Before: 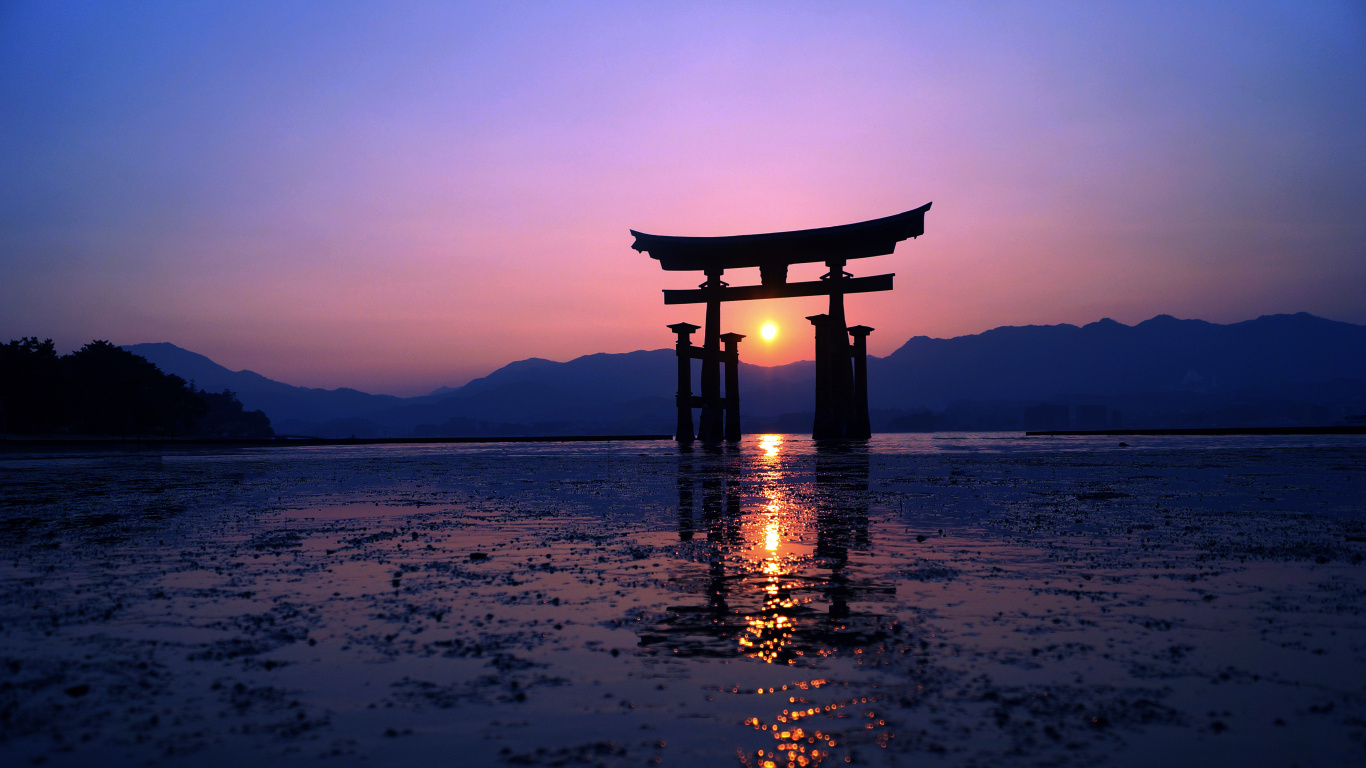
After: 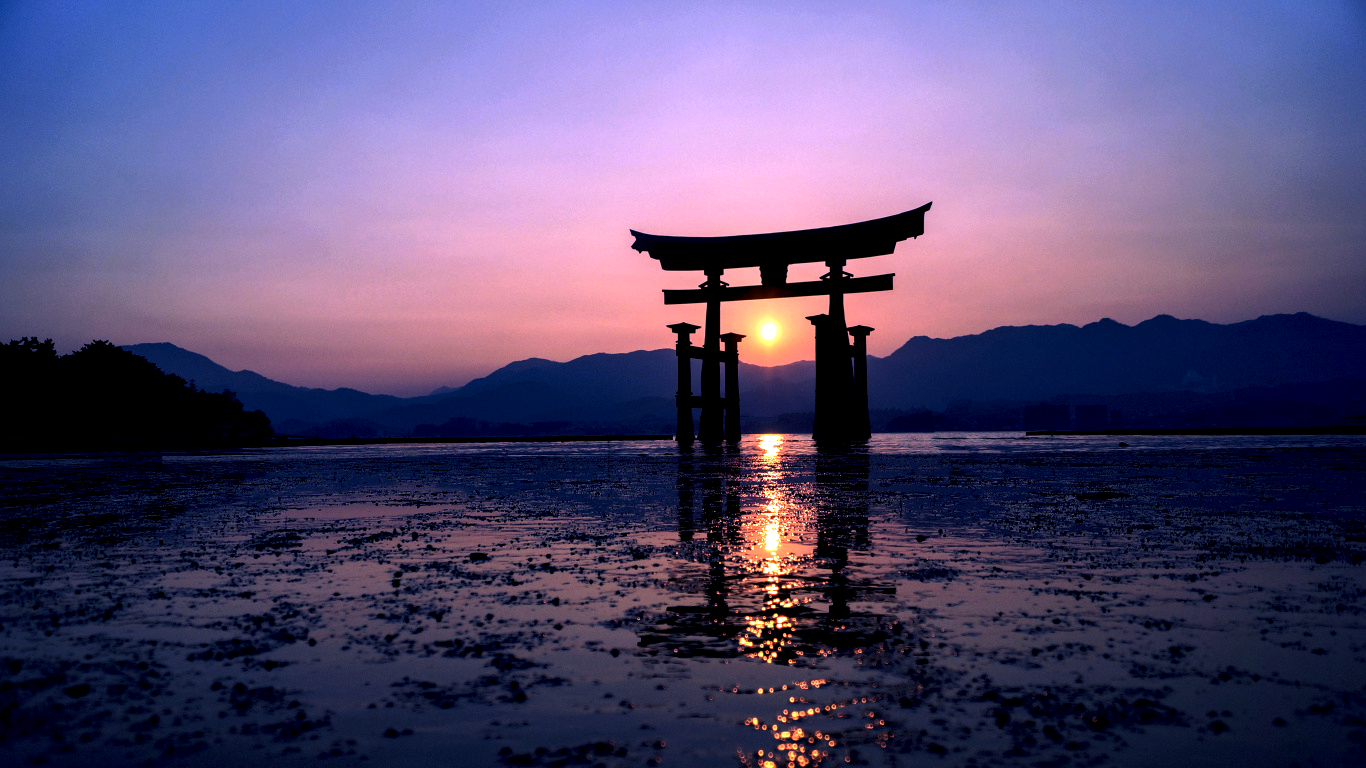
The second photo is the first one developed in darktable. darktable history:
local contrast: highlights 80%, shadows 58%, detail 174%, midtone range 0.609
